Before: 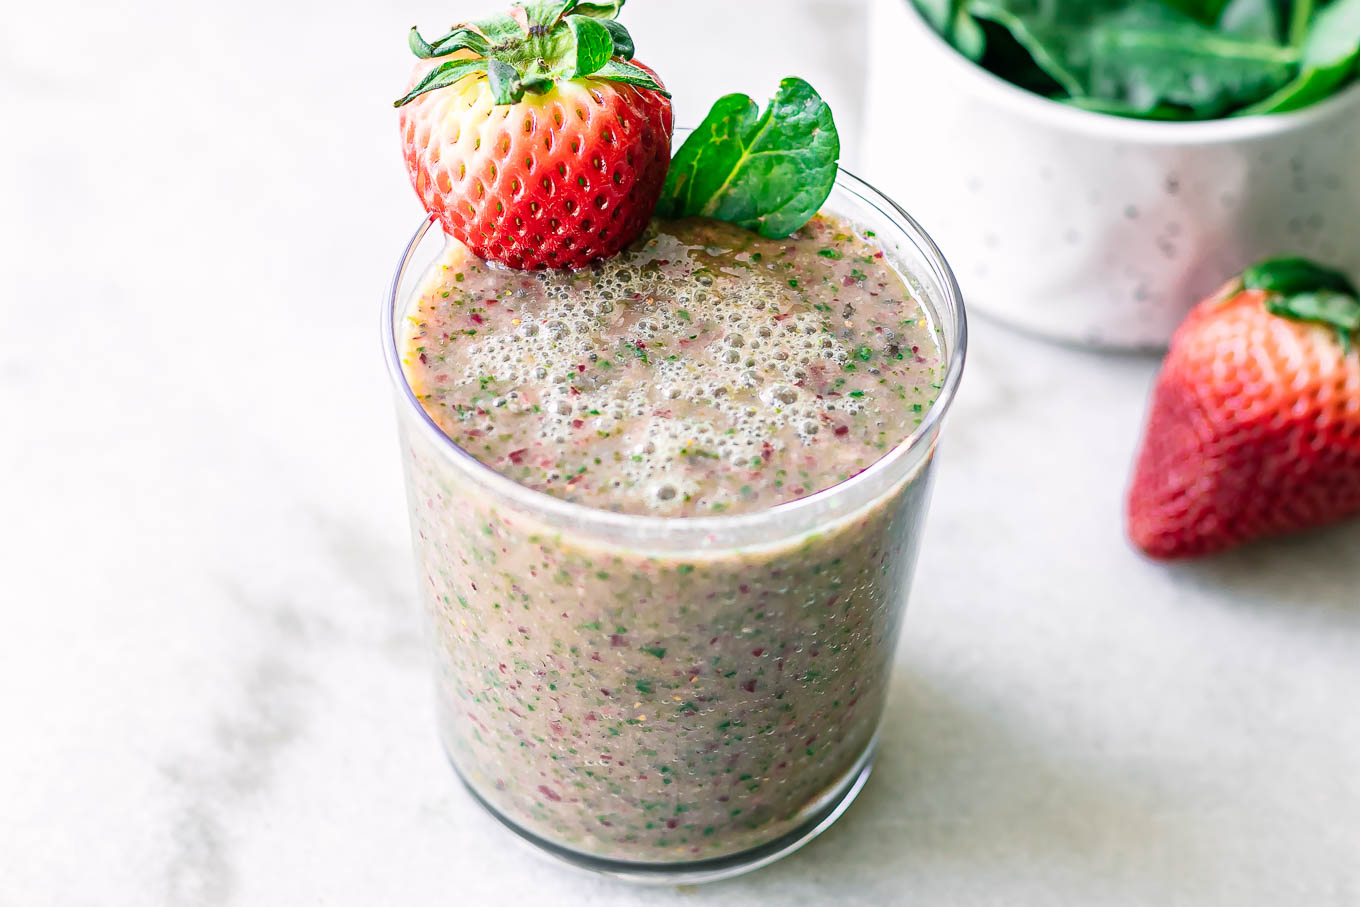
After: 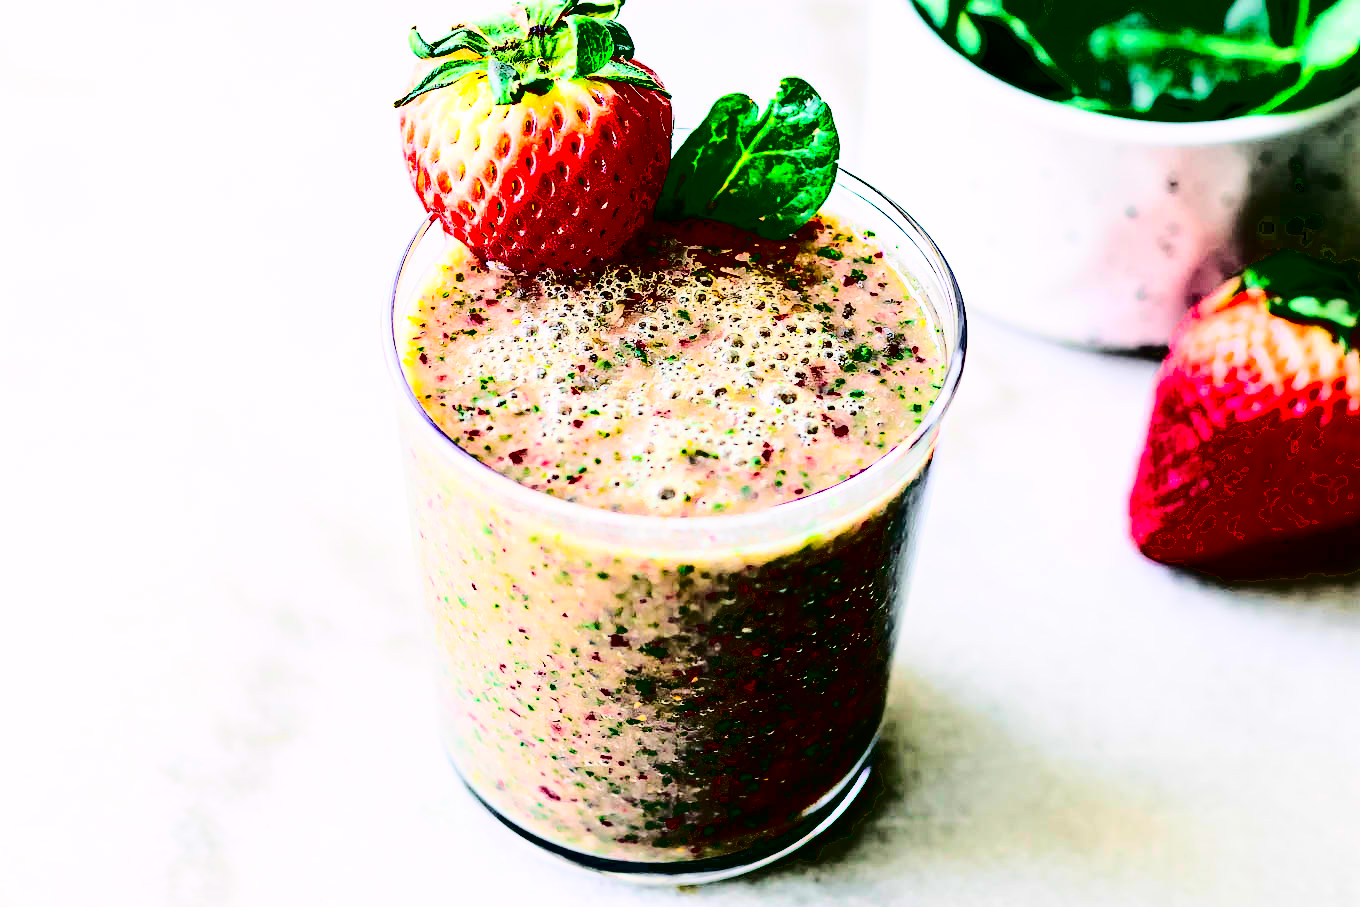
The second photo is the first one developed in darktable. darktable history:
contrast brightness saturation: contrast 0.772, brightness -0.997, saturation 0.99
tone curve: curves: ch0 [(0, 0) (0.003, 0.012) (0.011, 0.014) (0.025, 0.019) (0.044, 0.028) (0.069, 0.039) (0.1, 0.056) (0.136, 0.093) (0.177, 0.147) (0.224, 0.214) (0.277, 0.29) (0.335, 0.381) (0.399, 0.476) (0.468, 0.557) (0.543, 0.635) (0.623, 0.697) (0.709, 0.764) (0.801, 0.831) (0.898, 0.917) (1, 1)]
exposure: black level correction 0.013, compensate highlight preservation false
